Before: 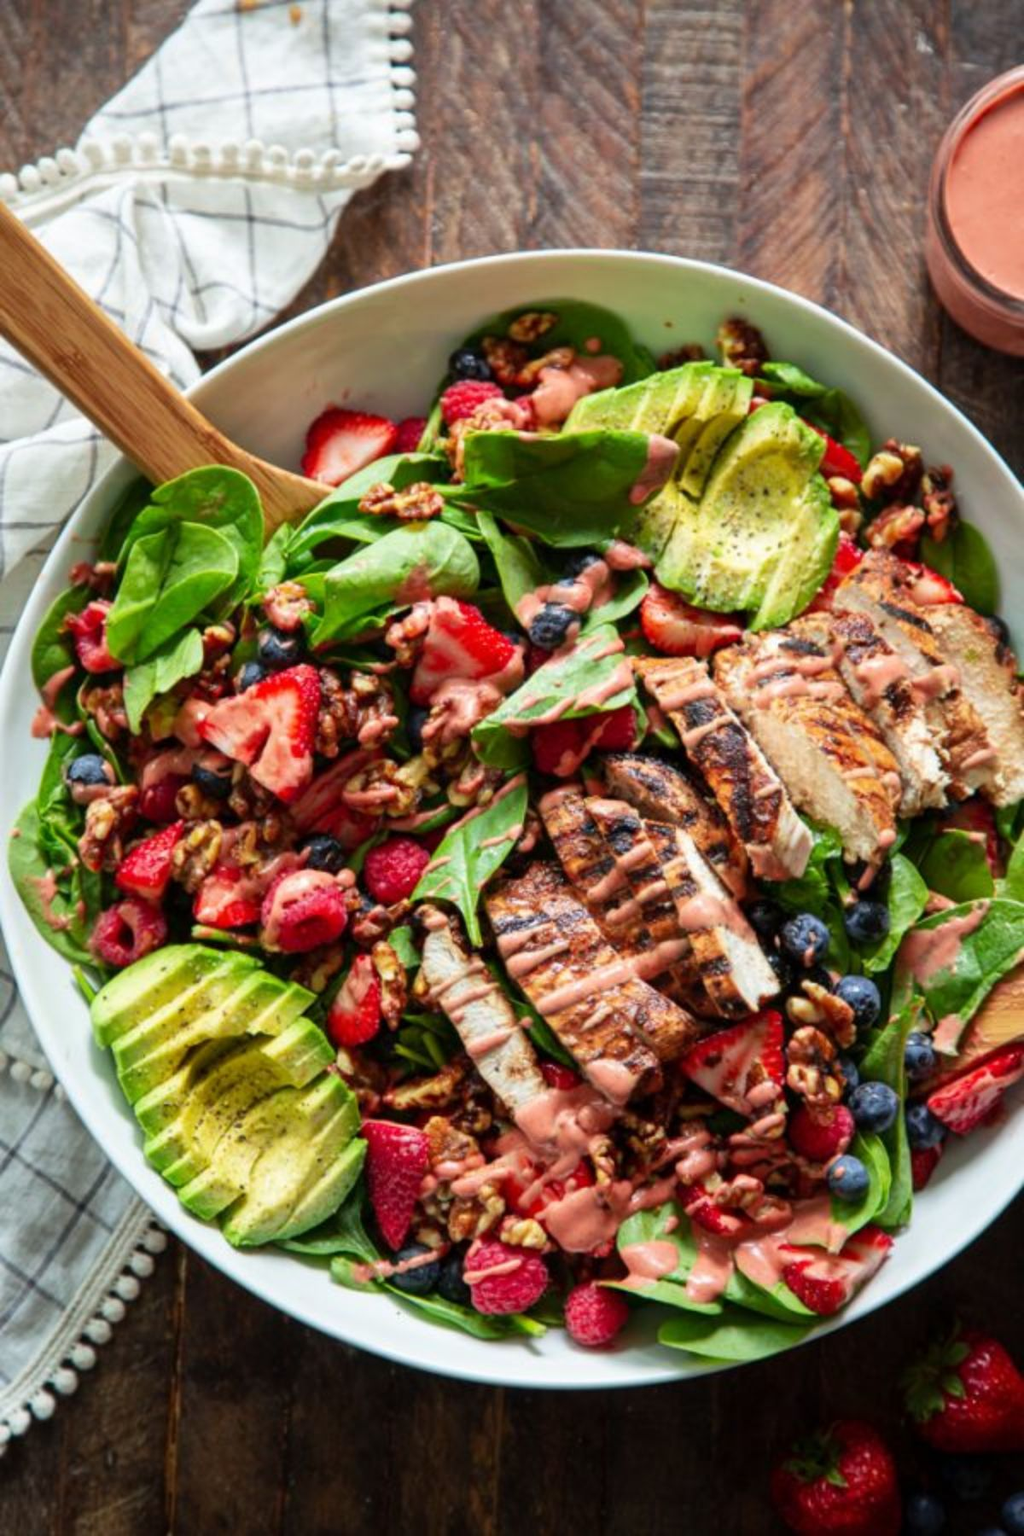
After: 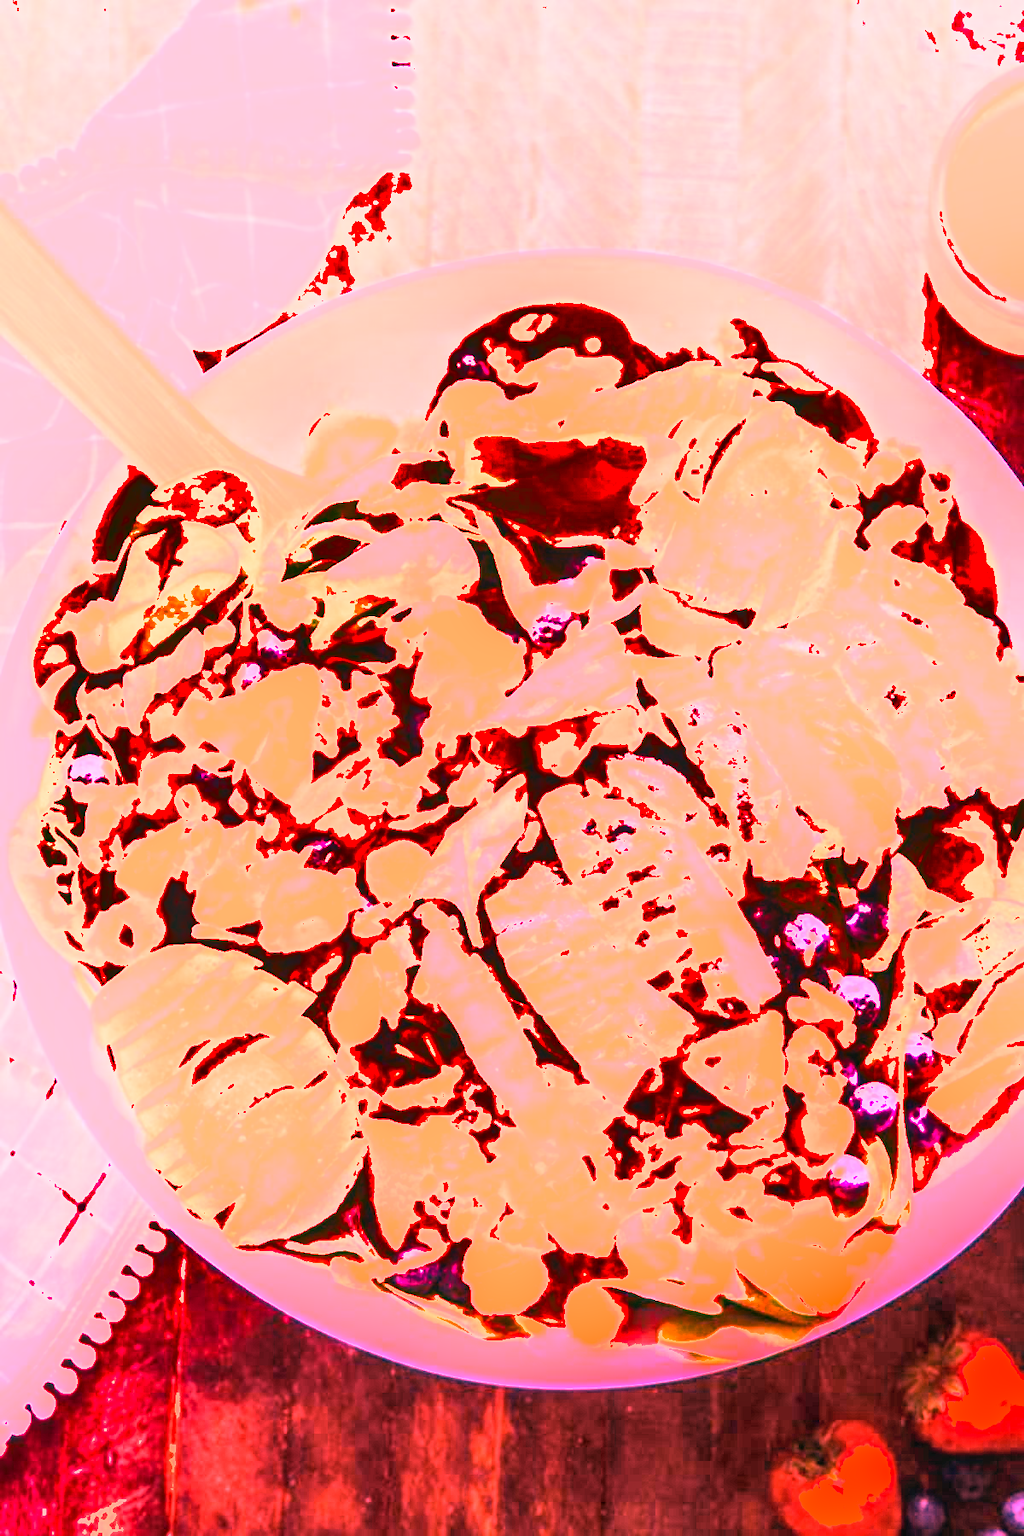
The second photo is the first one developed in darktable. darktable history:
exposure: black level correction 0, exposure 1.2 EV, compensate highlight preservation false
white balance: red 4.26, blue 1.802
shadows and highlights: radius 108.52, shadows 40.68, highlights -72.88, low approximation 0.01, soften with gaussian
local contrast: on, module defaults
